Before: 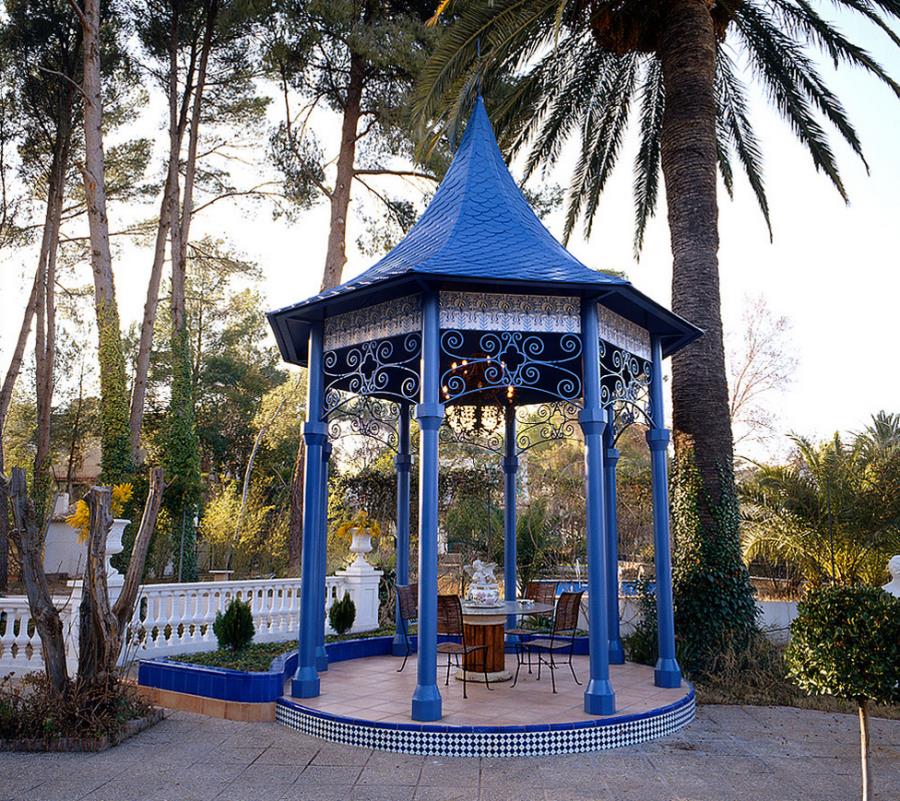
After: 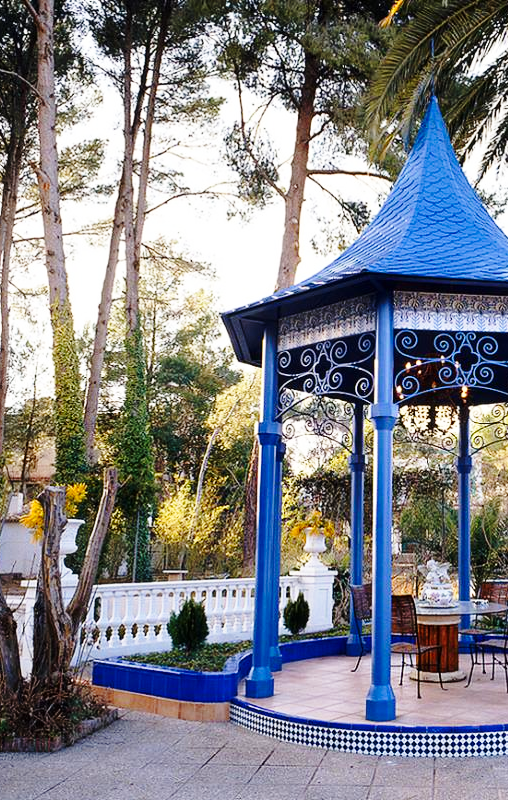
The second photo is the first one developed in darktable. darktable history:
crop: left 5.115%, right 38.403%
base curve: curves: ch0 [(0, 0) (0.028, 0.03) (0.121, 0.232) (0.46, 0.748) (0.859, 0.968) (1, 1)], preserve colors none
